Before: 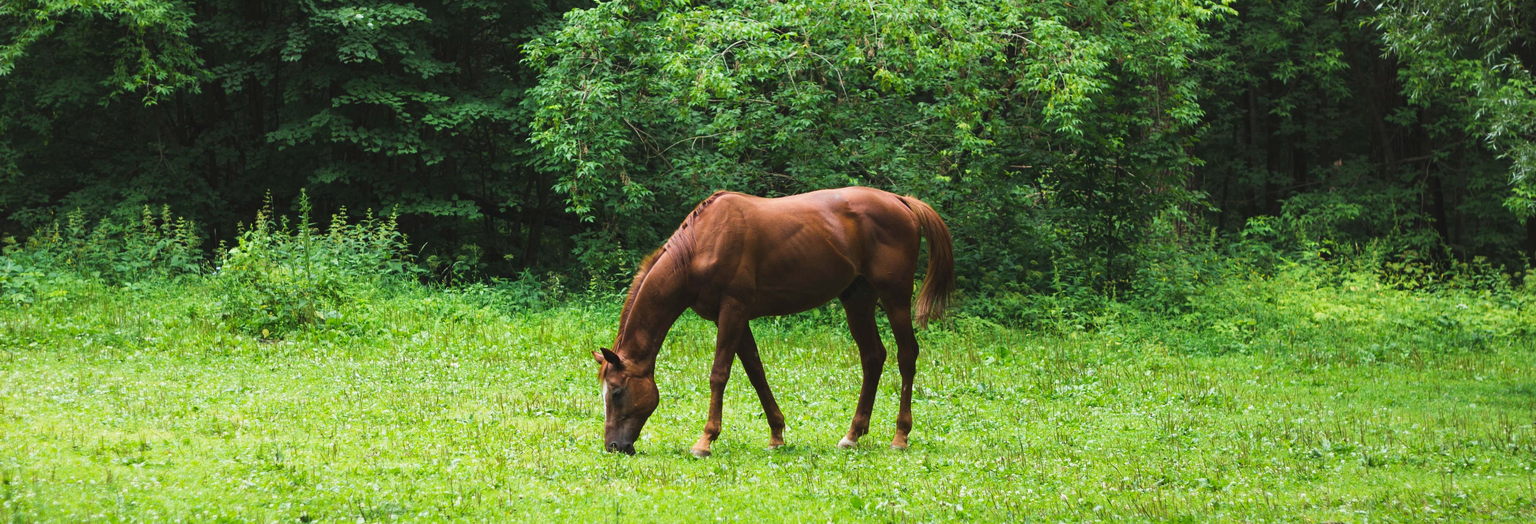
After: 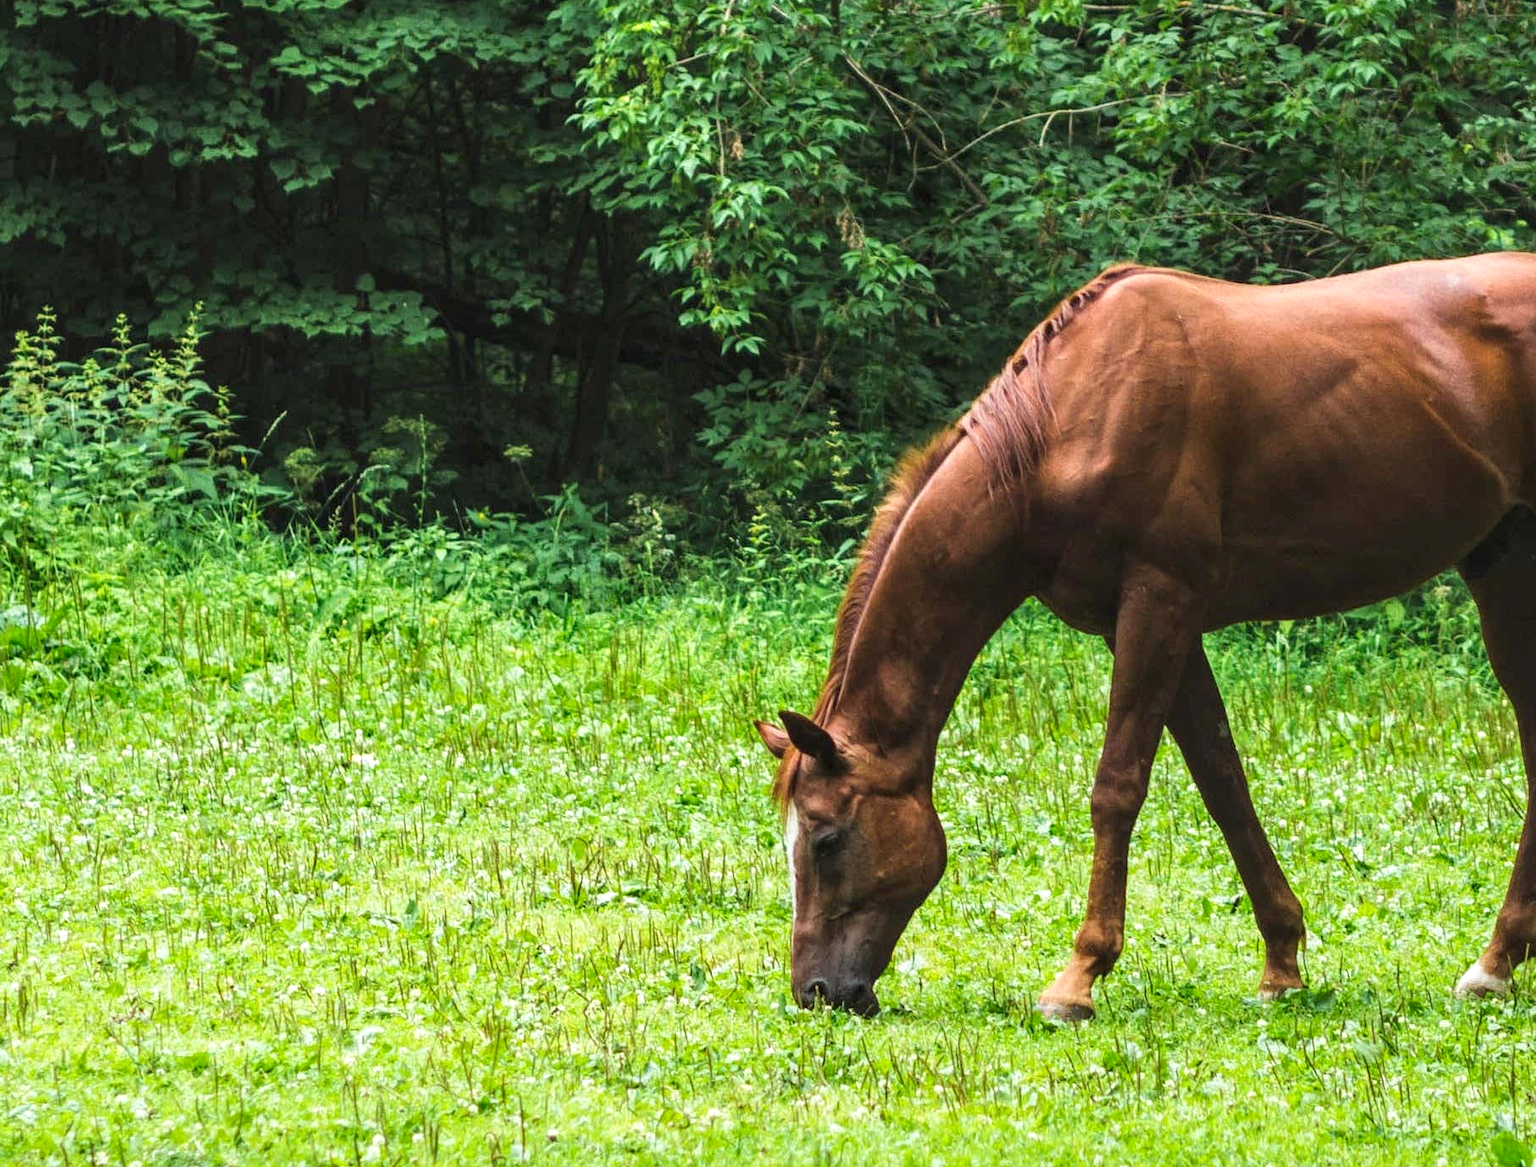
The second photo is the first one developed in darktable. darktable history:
crop and rotate: left 21.288%, top 18.73%, right 43.593%, bottom 2.976%
exposure: exposure 0.194 EV, compensate highlight preservation false
local contrast: detail 130%
levels: levels [0, 0.499, 1]
